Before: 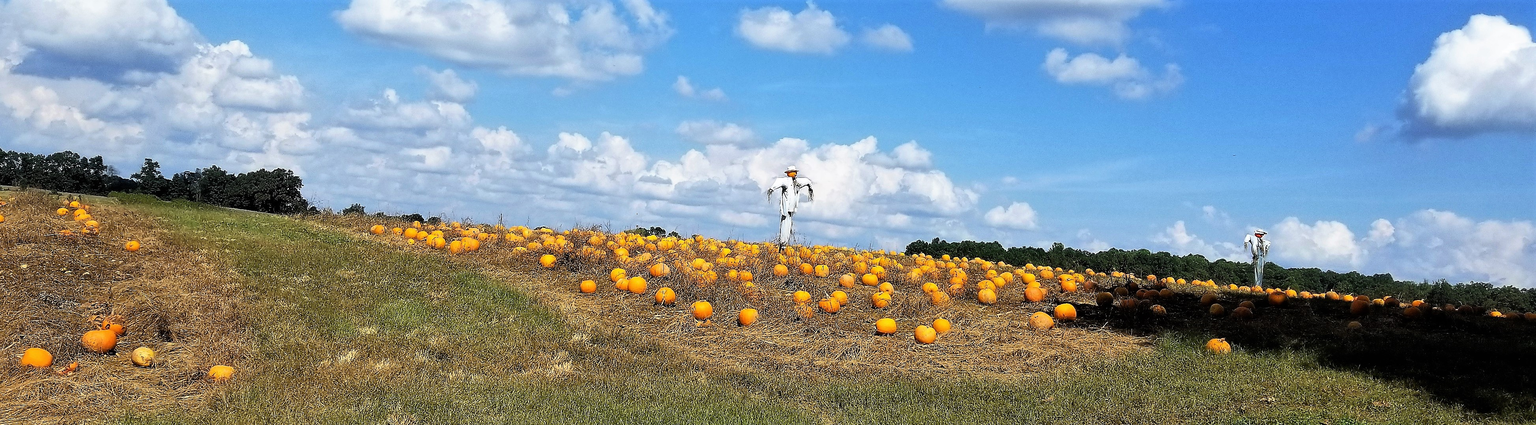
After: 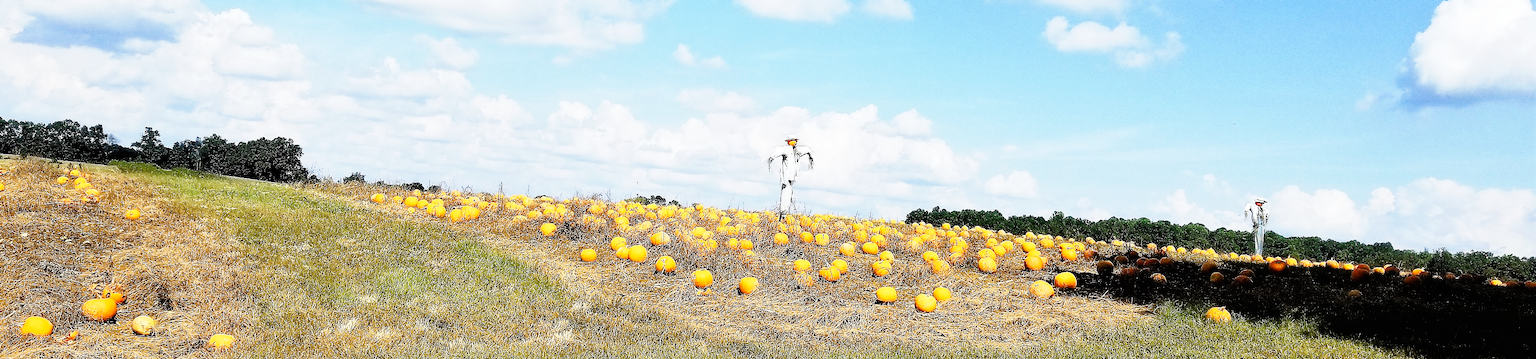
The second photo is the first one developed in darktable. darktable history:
exposure: compensate highlight preservation false
crop: top 7.589%, bottom 7.803%
base curve: curves: ch0 [(0, 0) (0, 0.001) (0.001, 0.001) (0.004, 0.002) (0.007, 0.004) (0.015, 0.013) (0.033, 0.045) (0.052, 0.096) (0.075, 0.17) (0.099, 0.241) (0.163, 0.42) (0.219, 0.55) (0.259, 0.616) (0.327, 0.722) (0.365, 0.765) (0.522, 0.873) (0.547, 0.881) (0.689, 0.919) (0.826, 0.952) (1, 1)], preserve colors none
